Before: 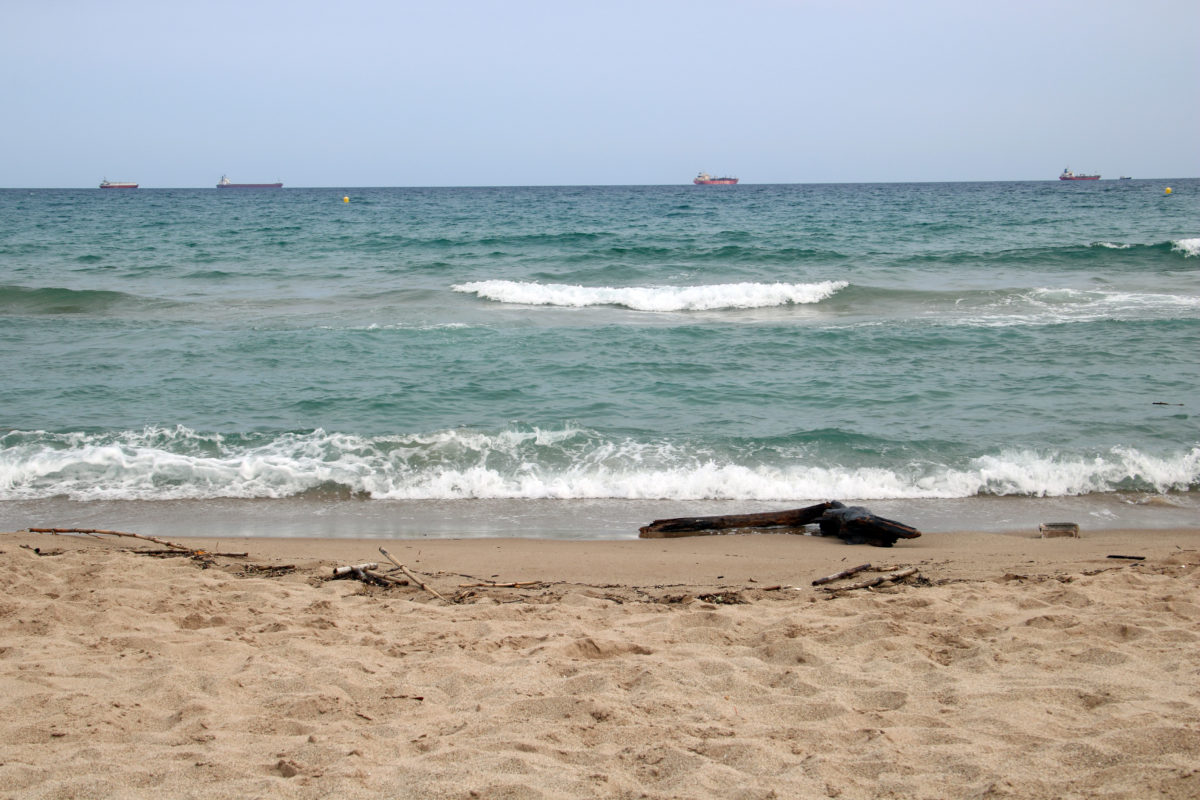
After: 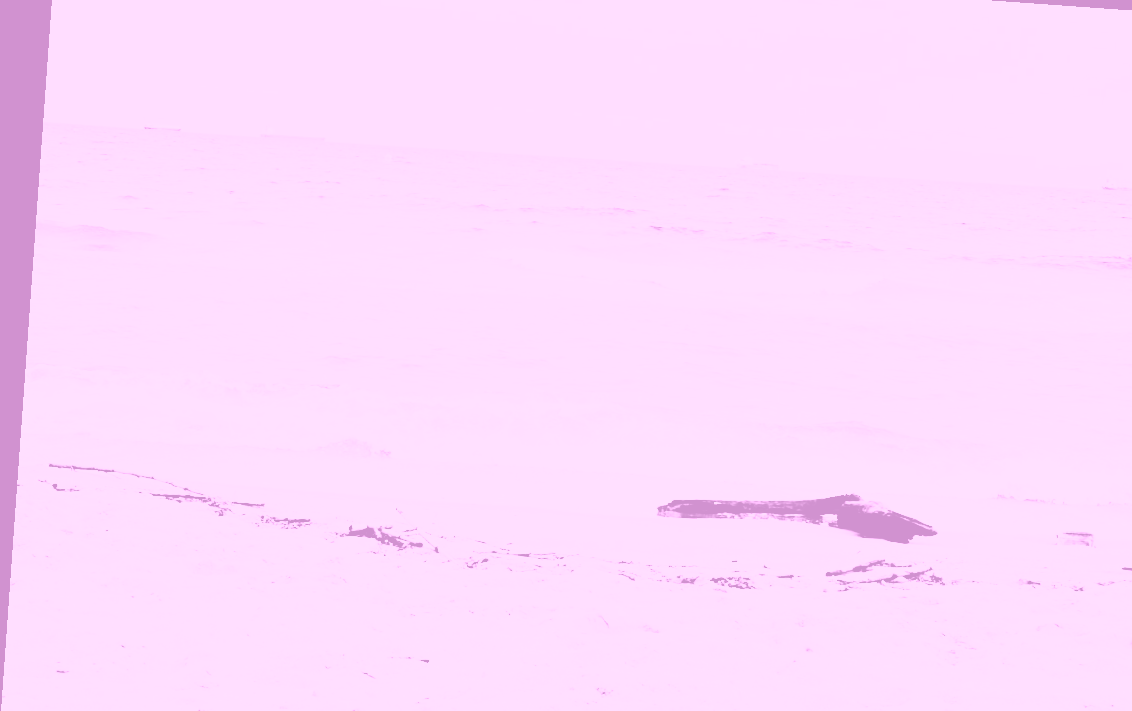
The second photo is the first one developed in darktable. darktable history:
colorize: hue 331.2°, saturation 75%, source mix 30.28%, lightness 70.52%, version 1
tone equalizer: -8 EV -0.75 EV, -7 EV -0.7 EV, -6 EV -0.6 EV, -5 EV -0.4 EV, -3 EV 0.4 EV, -2 EV 0.6 EV, -1 EV 0.7 EV, +0 EV 0.75 EV, edges refinement/feathering 500, mask exposure compensation -1.57 EV, preserve details no
exposure: exposure 0.77 EV, compensate highlight preservation false
tone curve: curves: ch0 [(0, 0) (0.003, 0.002) (0.011, 0.006) (0.025, 0.014) (0.044, 0.025) (0.069, 0.039) (0.1, 0.056) (0.136, 0.086) (0.177, 0.129) (0.224, 0.183) (0.277, 0.247) (0.335, 0.318) (0.399, 0.395) (0.468, 0.48) (0.543, 0.571) (0.623, 0.668) (0.709, 0.773) (0.801, 0.873) (0.898, 0.978) (1, 1)], preserve colors none
filmic rgb: black relative exposure -16 EV, white relative exposure 6.92 EV, hardness 4.7
rotate and perspective: rotation 4.1°, automatic cropping off
crop: top 7.49%, right 9.717%, bottom 11.943%
rgb curve: curves: ch0 [(0, 0) (0.21, 0.15) (0.24, 0.21) (0.5, 0.75) (0.75, 0.96) (0.89, 0.99) (1, 1)]; ch1 [(0, 0.02) (0.21, 0.13) (0.25, 0.2) (0.5, 0.67) (0.75, 0.9) (0.89, 0.97) (1, 1)]; ch2 [(0, 0.02) (0.21, 0.13) (0.25, 0.2) (0.5, 0.67) (0.75, 0.9) (0.89, 0.97) (1, 1)], compensate middle gray true
